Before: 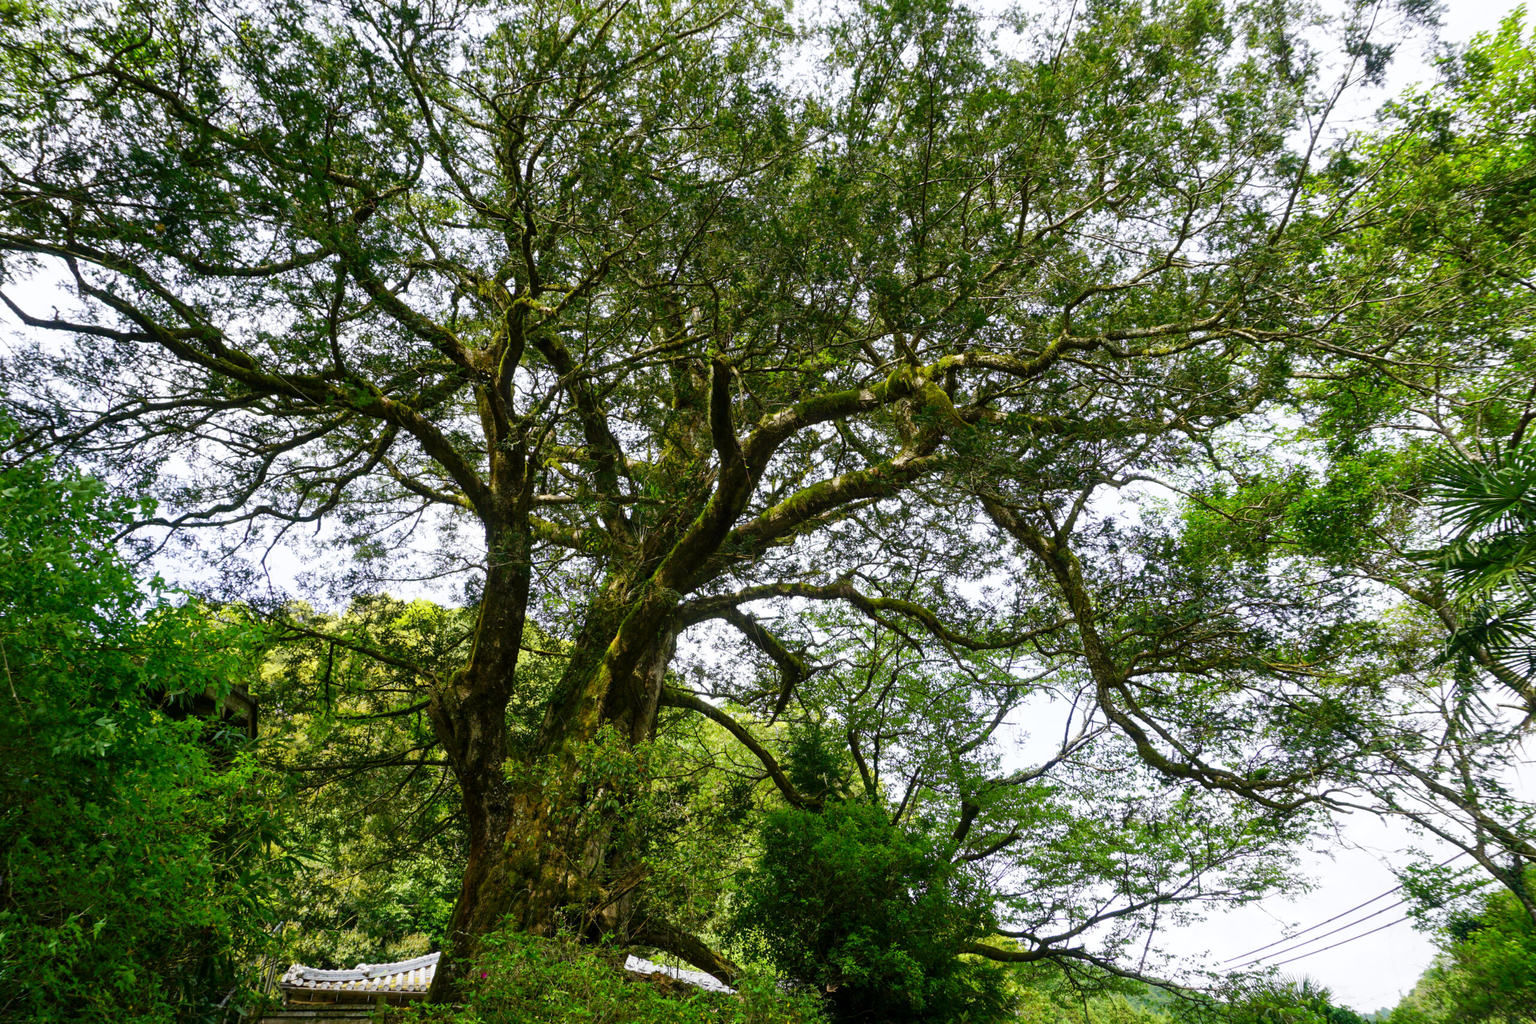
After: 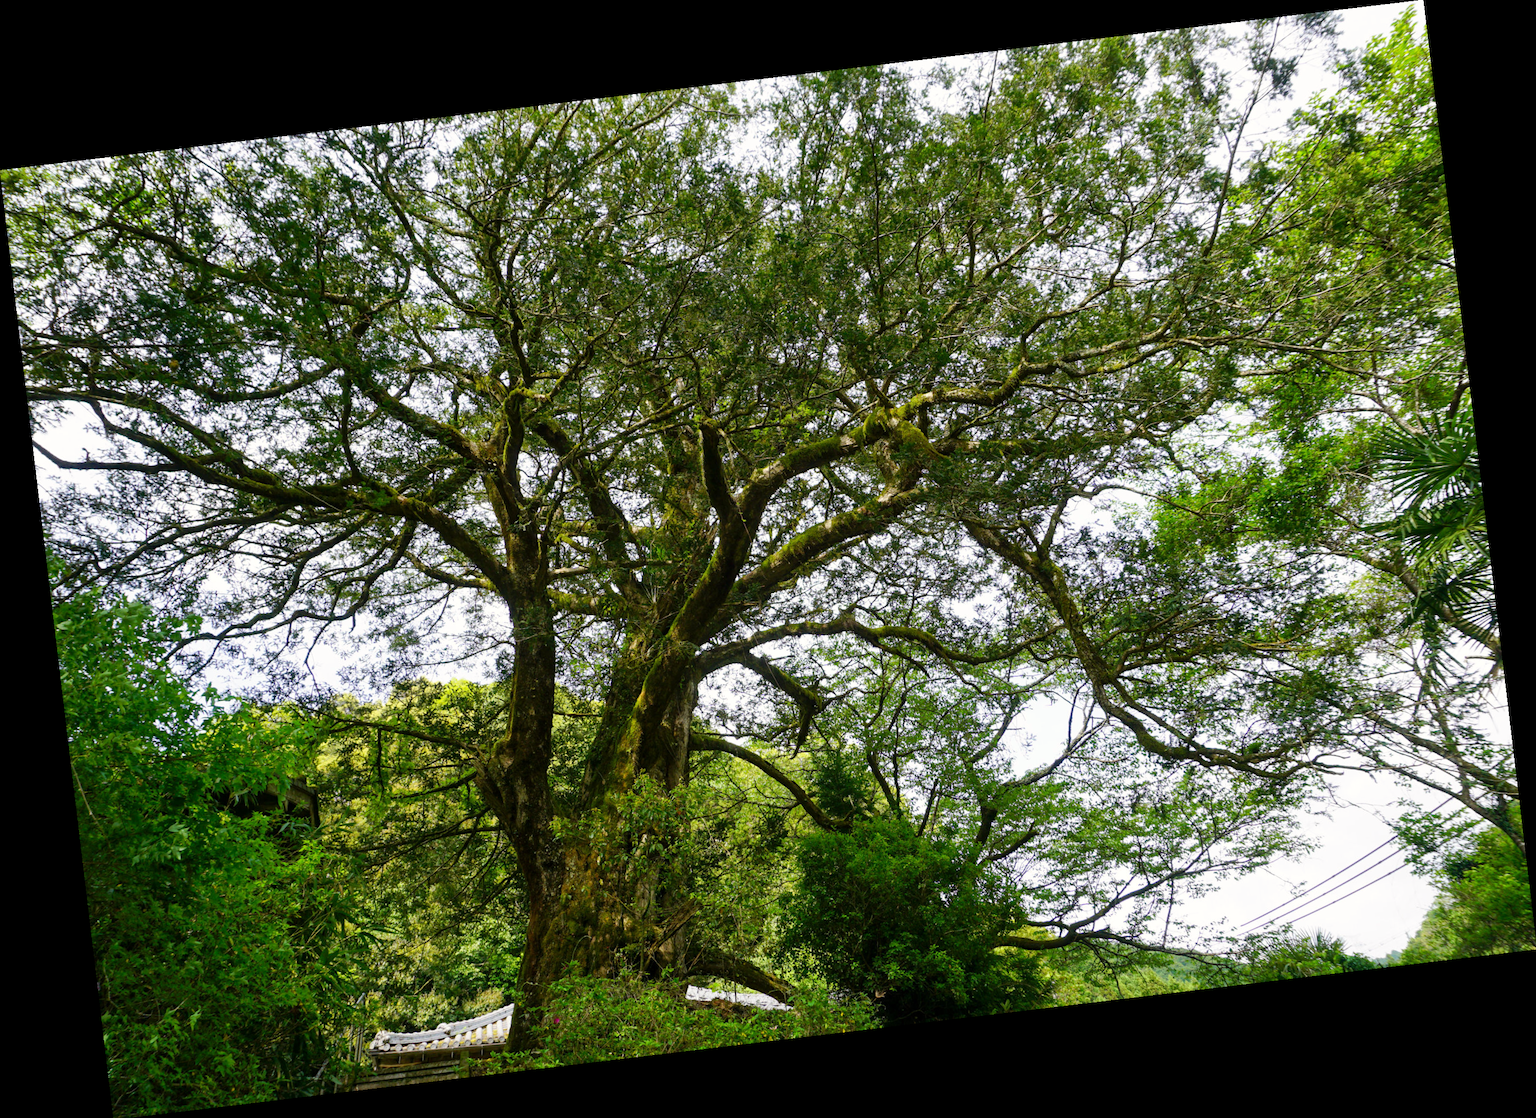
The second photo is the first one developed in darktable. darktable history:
rotate and perspective: rotation -6.83°, automatic cropping off
white balance: red 1.009, blue 0.985
